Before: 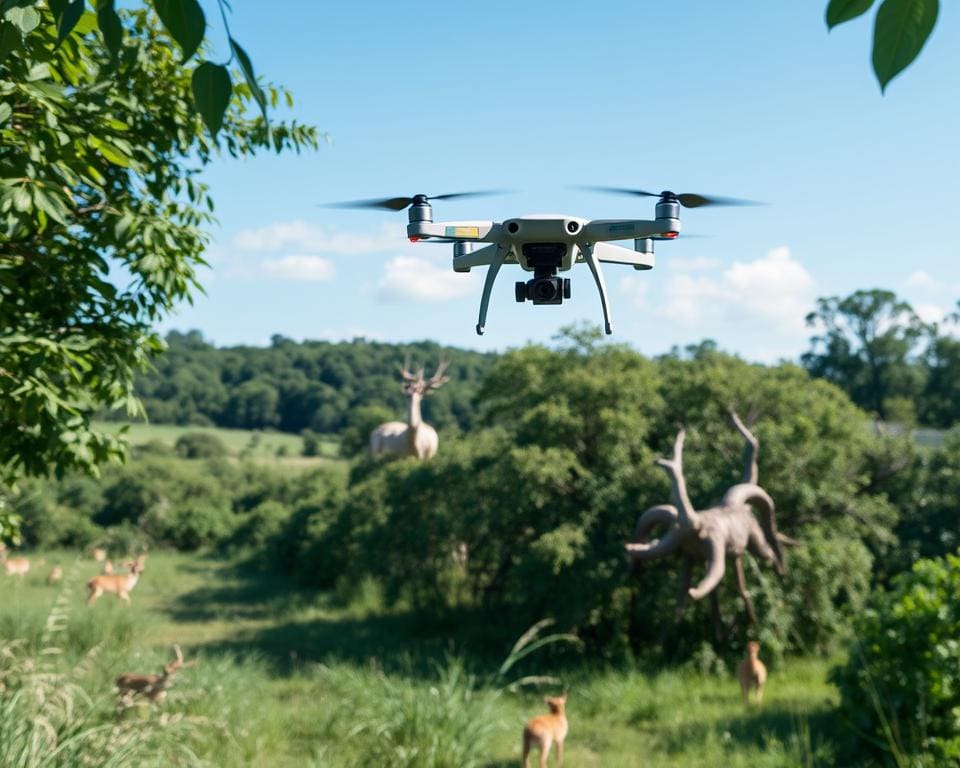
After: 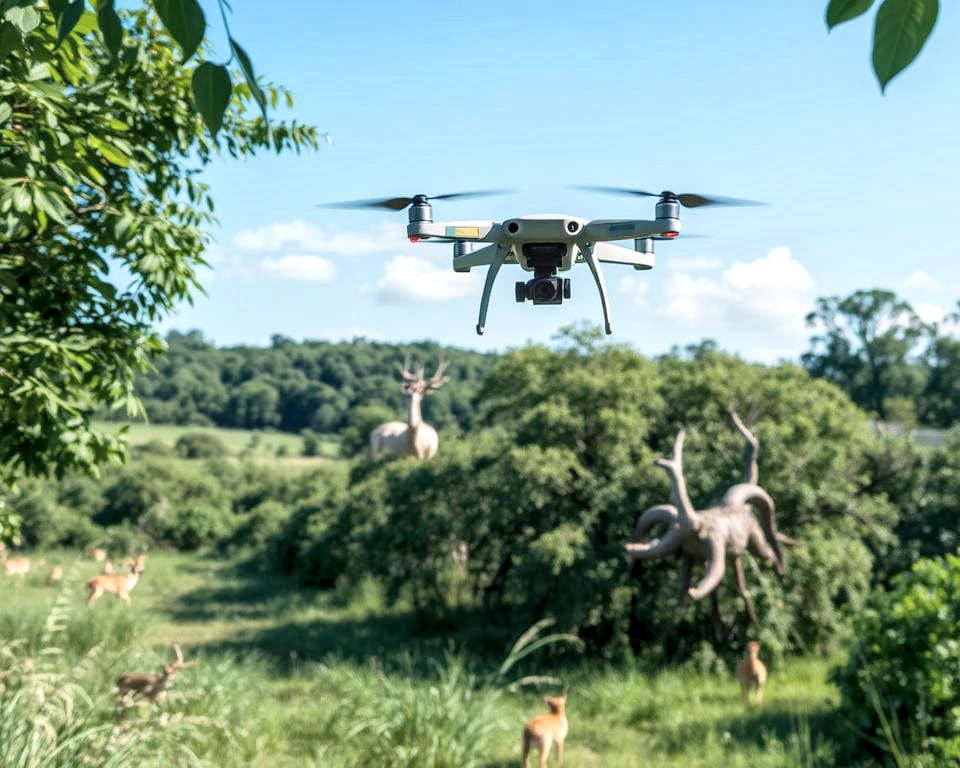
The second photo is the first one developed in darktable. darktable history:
shadows and highlights: shadows 0, highlights 40
global tonemap: drago (1, 100), detail 1
local contrast: on, module defaults
